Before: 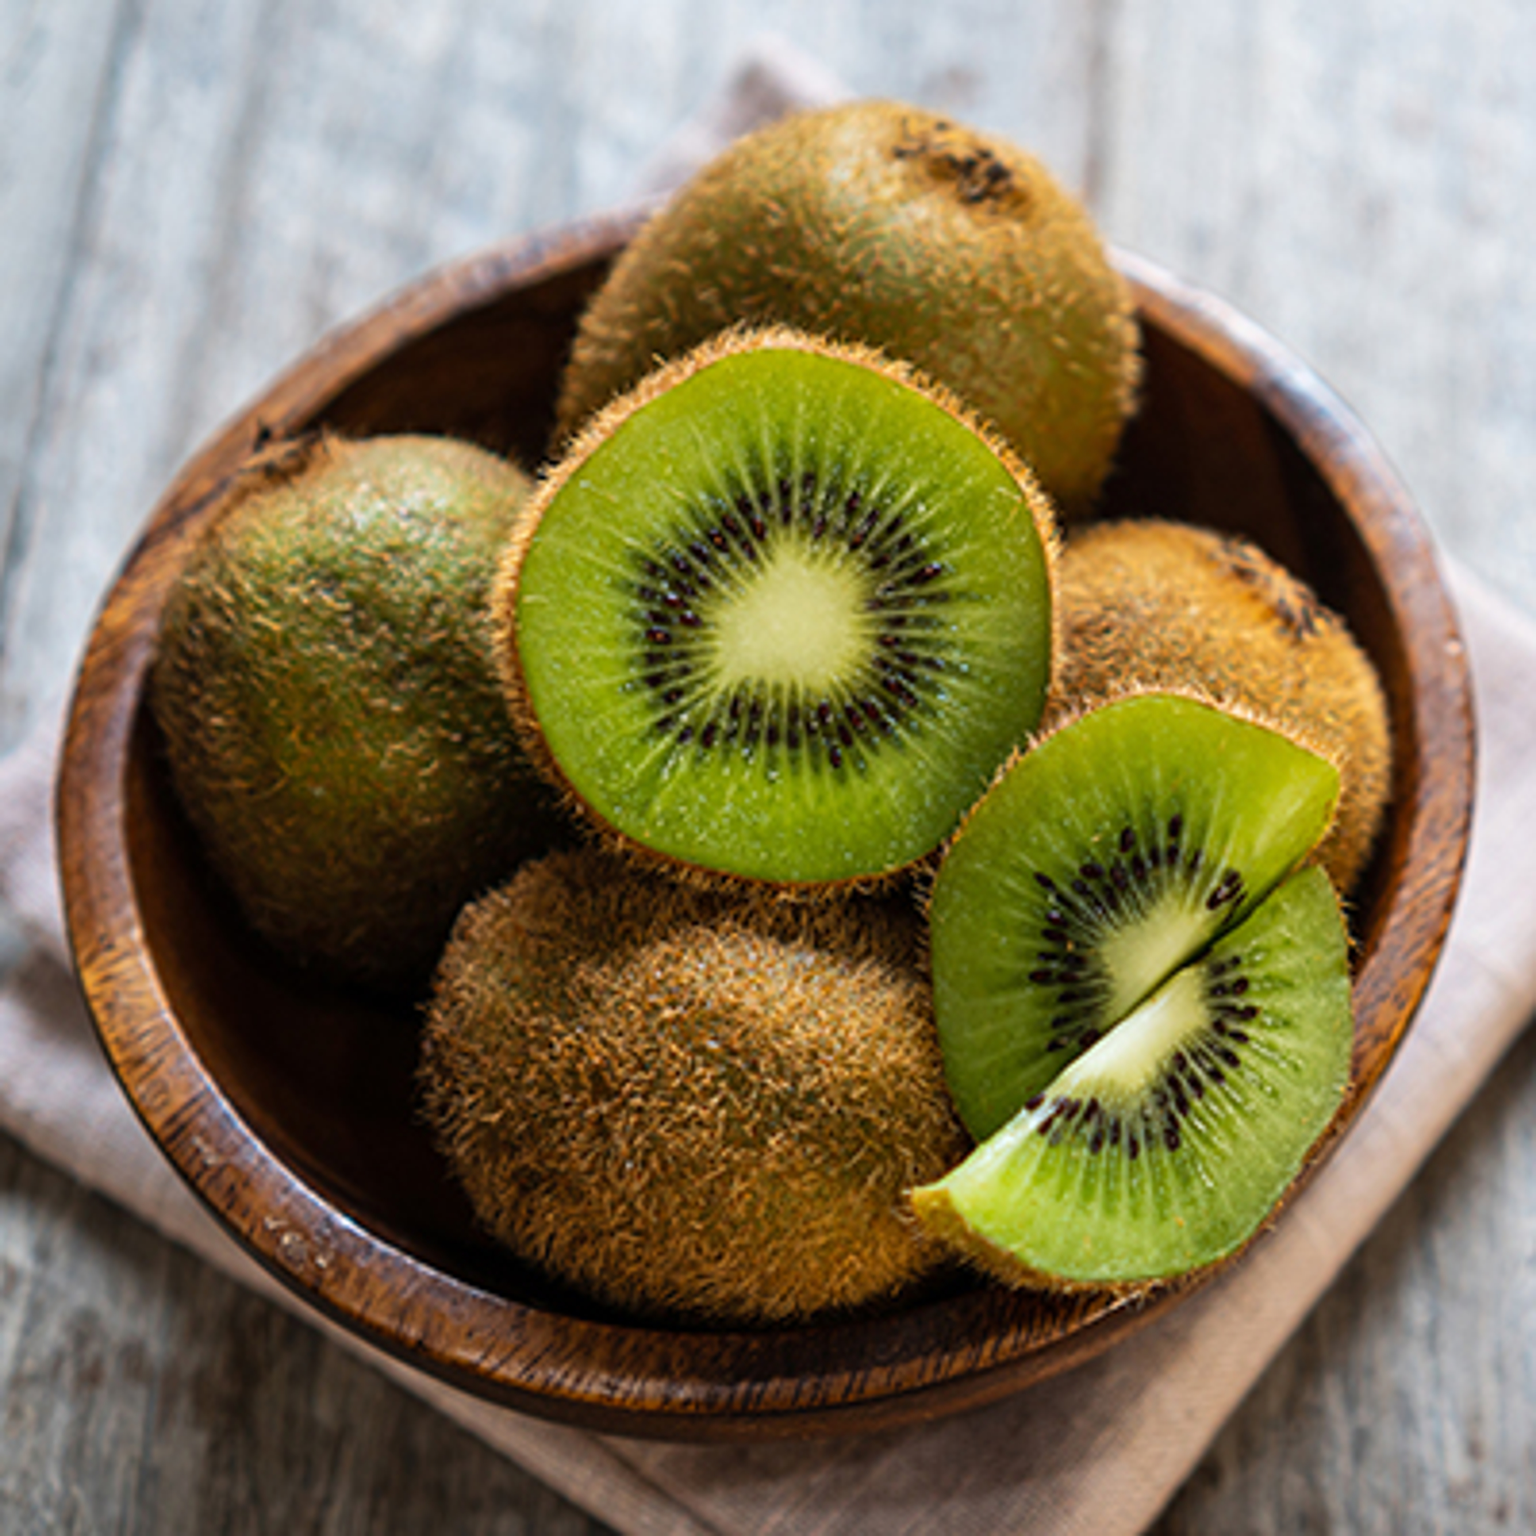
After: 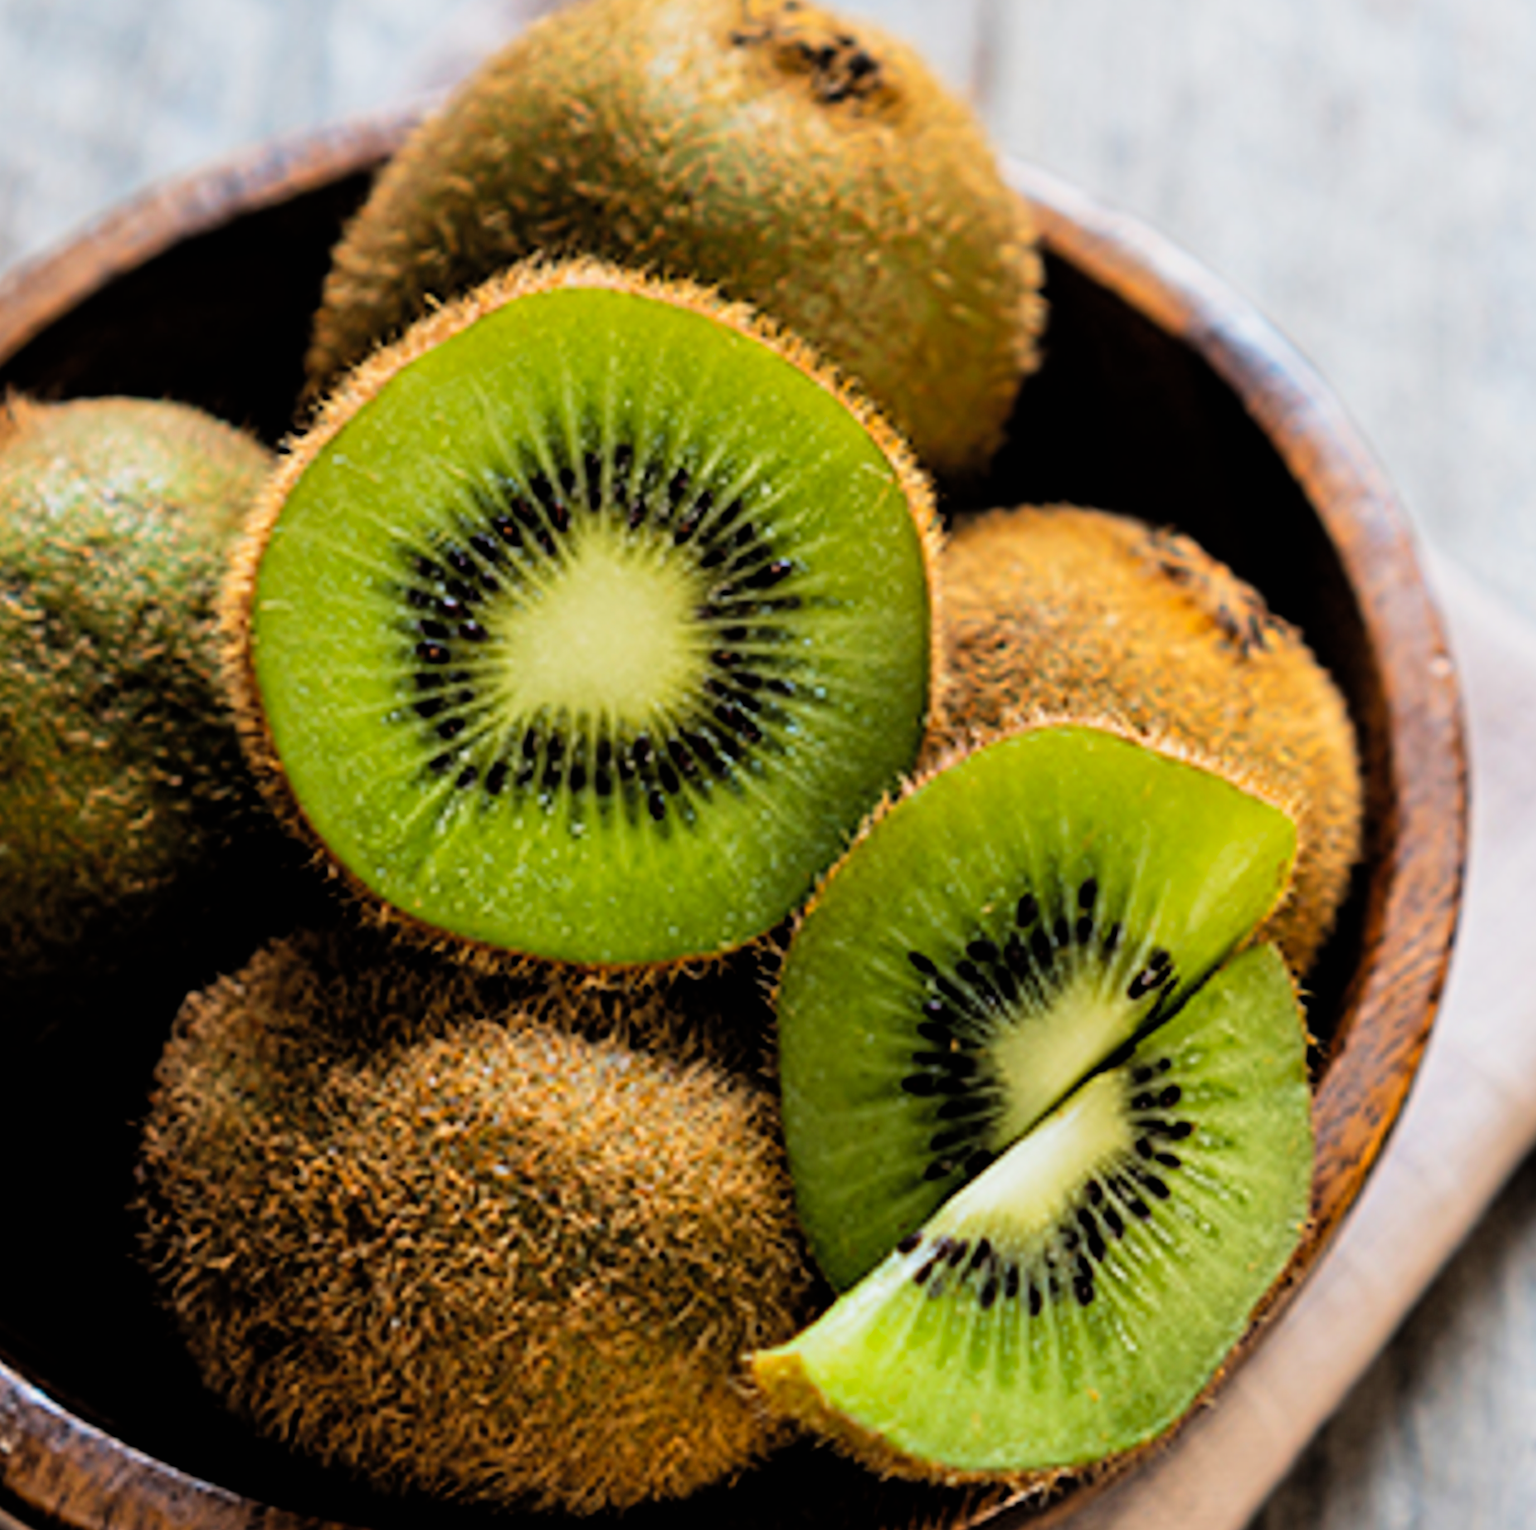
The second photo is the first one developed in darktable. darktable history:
crop and rotate: left 20.697%, top 7.946%, right 0.422%, bottom 13.468%
contrast brightness saturation: contrast 0.034, brightness 0.064, saturation 0.128
filmic rgb: black relative exposure -5.06 EV, white relative exposure 3.19 EV, hardness 3.45, contrast 1.194, highlights saturation mix -49.17%
sharpen: on, module defaults
